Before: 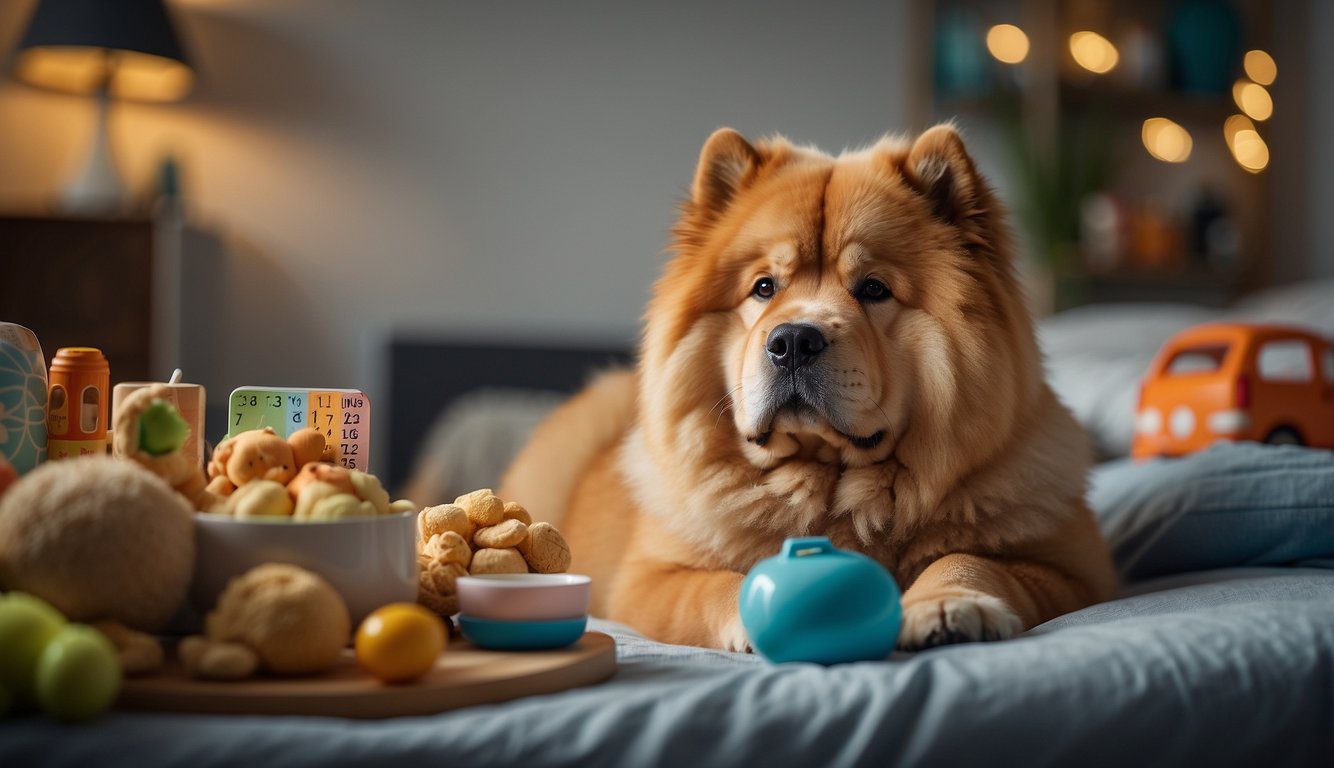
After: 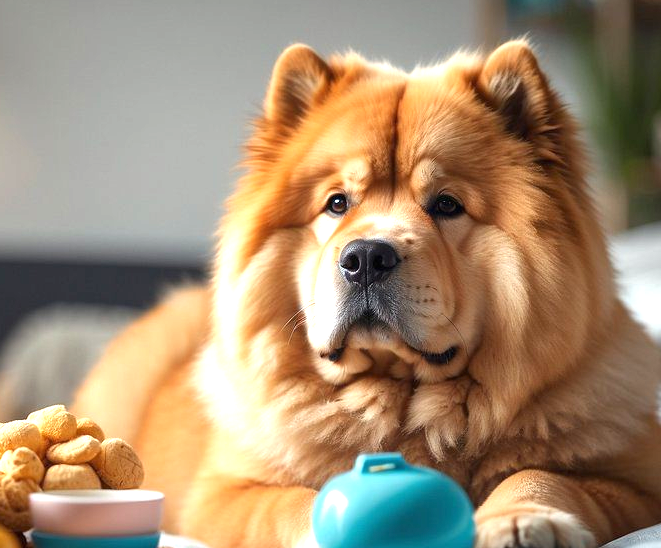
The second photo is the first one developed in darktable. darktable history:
exposure: black level correction 0, exposure 1.1 EV, compensate exposure bias true, compensate highlight preservation false
crop: left 32.075%, top 10.976%, right 18.355%, bottom 17.596%
